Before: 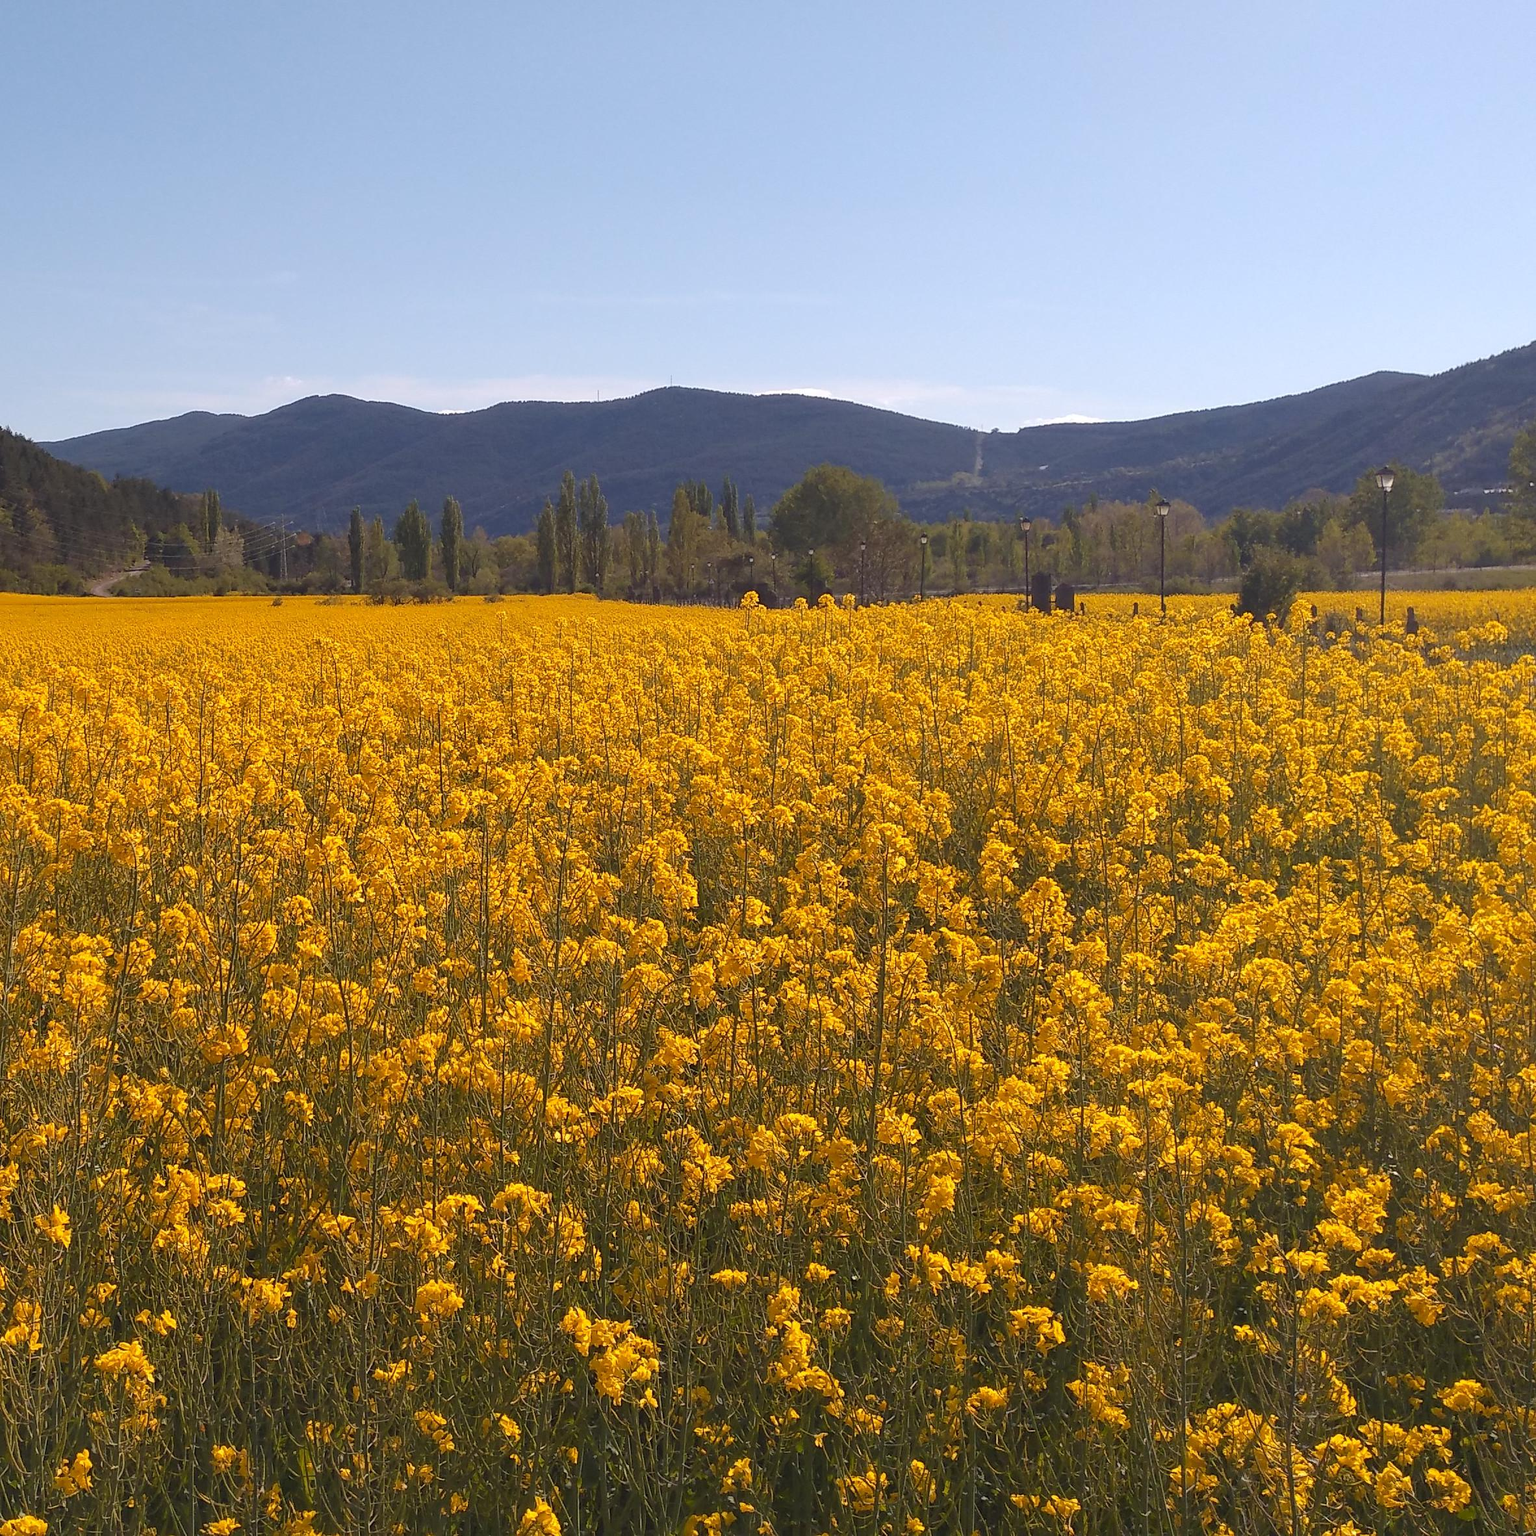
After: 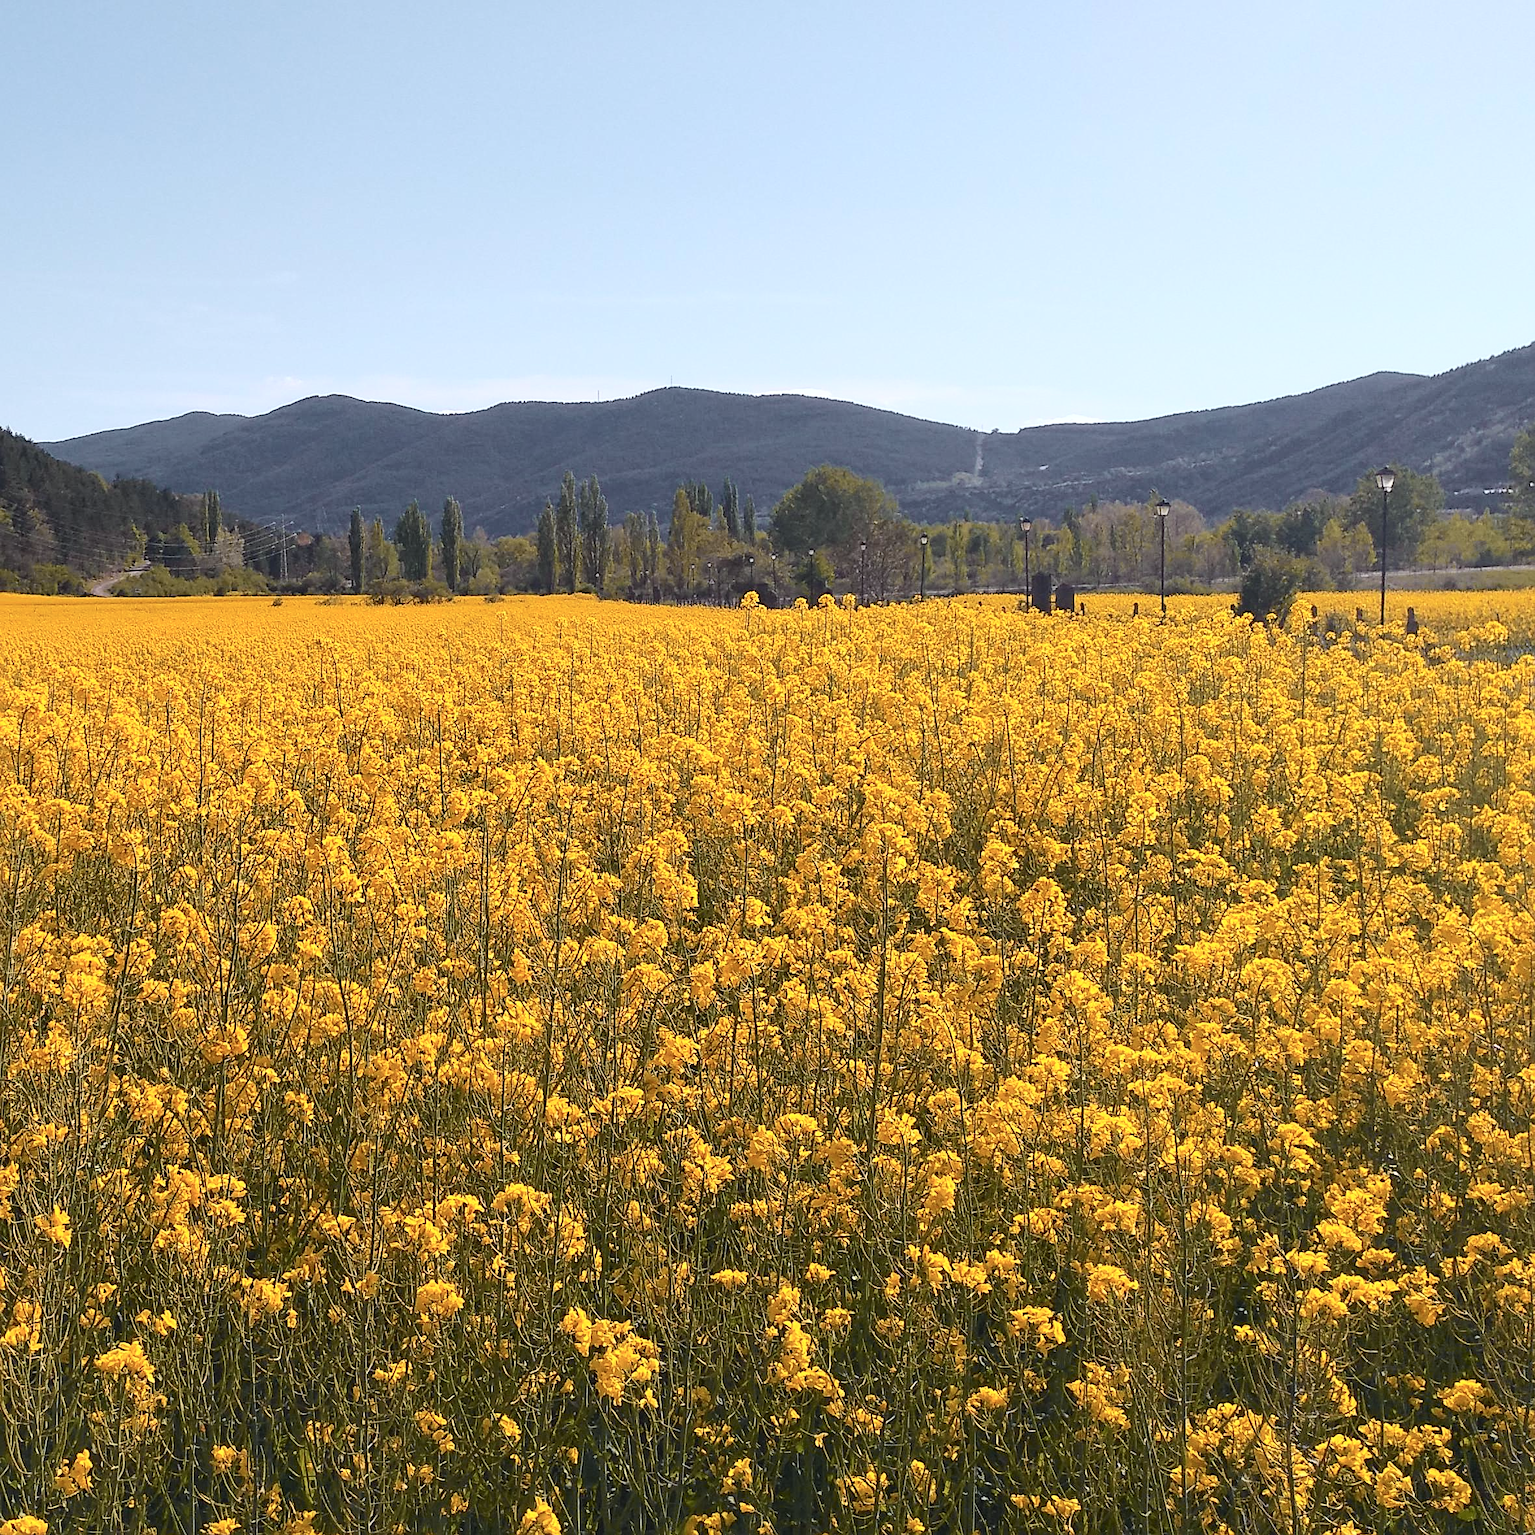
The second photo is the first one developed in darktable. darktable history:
sharpen: radius 2.167, amount 0.381, threshold 0
tone curve: curves: ch0 [(0, 0.023) (0.087, 0.065) (0.184, 0.168) (0.45, 0.54) (0.57, 0.683) (0.722, 0.825) (0.877, 0.948) (1, 1)]; ch1 [(0, 0) (0.388, 0.369) (0.44, 0.44) (0.489, 0.481) (0.534, 0.528) (0.657, 0.655) (1, 1)]; ch2 [(0, 0) (0.353, 0.317) (0.408, 0.427) (0.472, 0.46) (0.5, 0.488) (0.537, 0.518) (0.576, 0.592) (0.625, 0.631) (1, 1)], color space Lab, independent channels, preserve colors none
white balance: emerald 1
